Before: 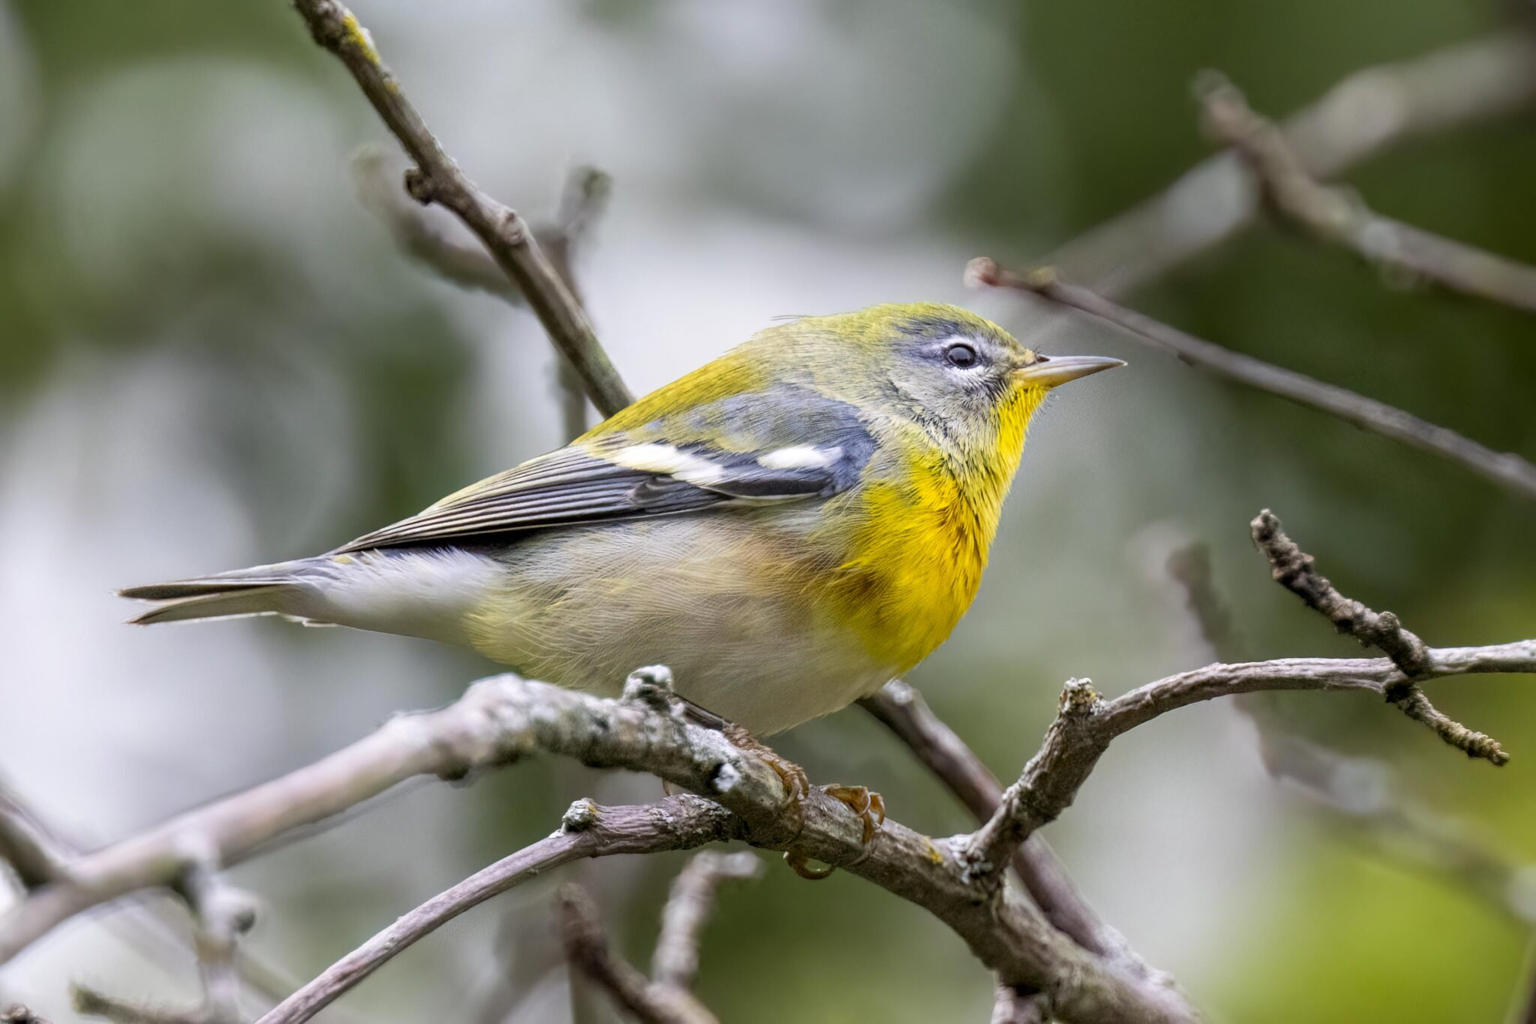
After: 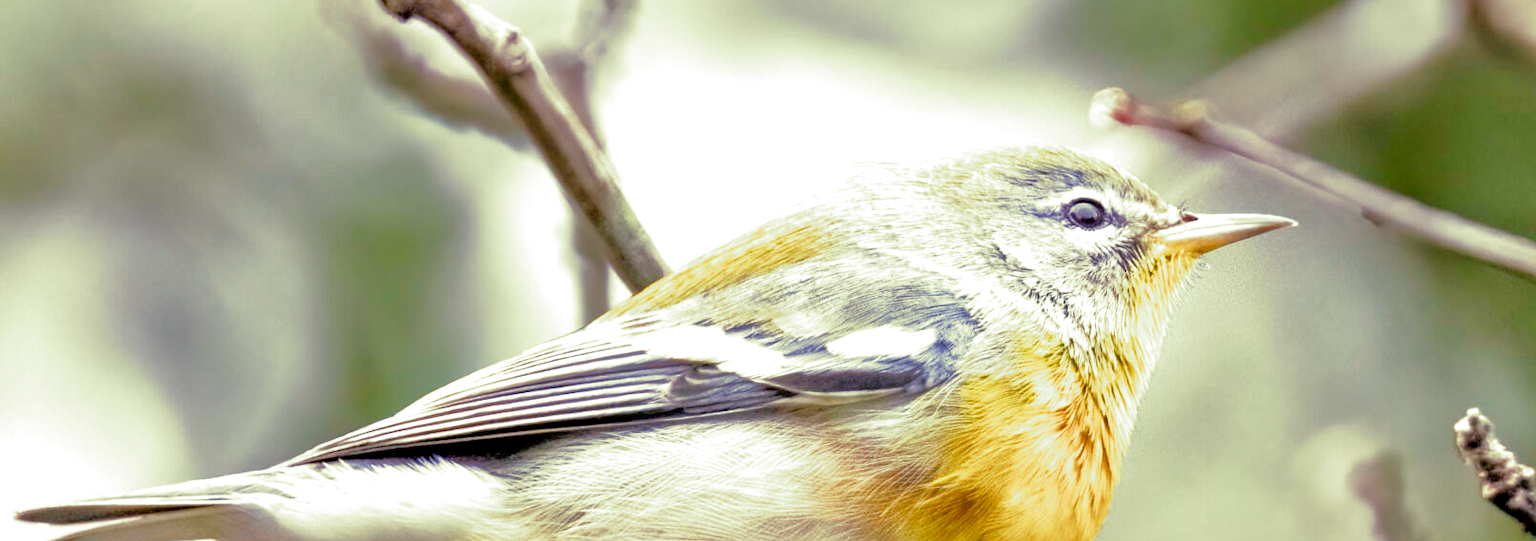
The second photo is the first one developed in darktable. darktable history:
tone equalizer: -7 EV 0.15 EV, -6 EV 0.6 EV, -5 EV 1.15 EV, -4 EV 1.33 EV, -3 EV 1.15 EV, -2 EV 0.6 EV, -1 EV 0.15 EV, mask exposure compensation -0.5 EV
exposure: exposure 0.64 EV, compensate highlight preservation false
white balance: red 1.05, blue 1.072
split-toning: shadows › hue 290.82°, shadows › saturation 0.34, highlights › saturation 0.38, balance 0, compress 50%
crop: left 7.036%, top 18.398%, right 14.379%, bottom 40.043%
